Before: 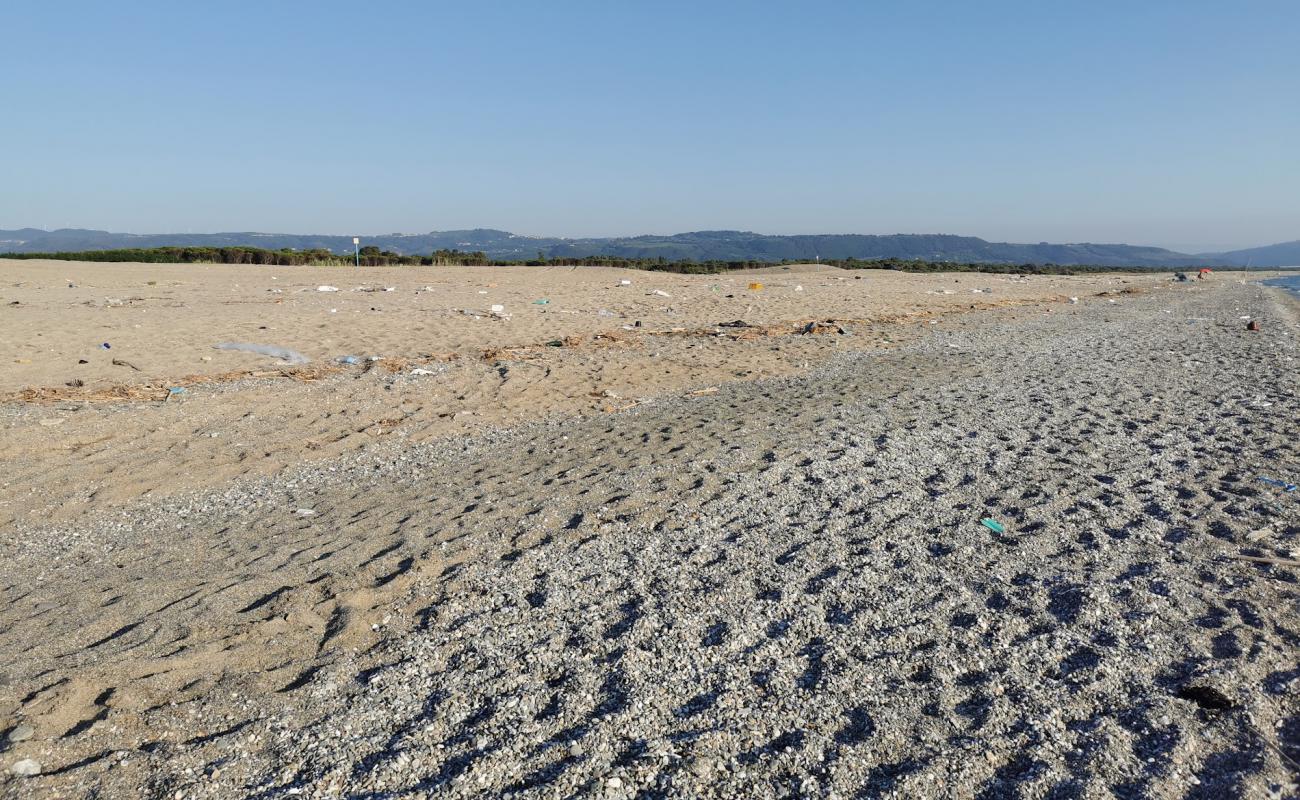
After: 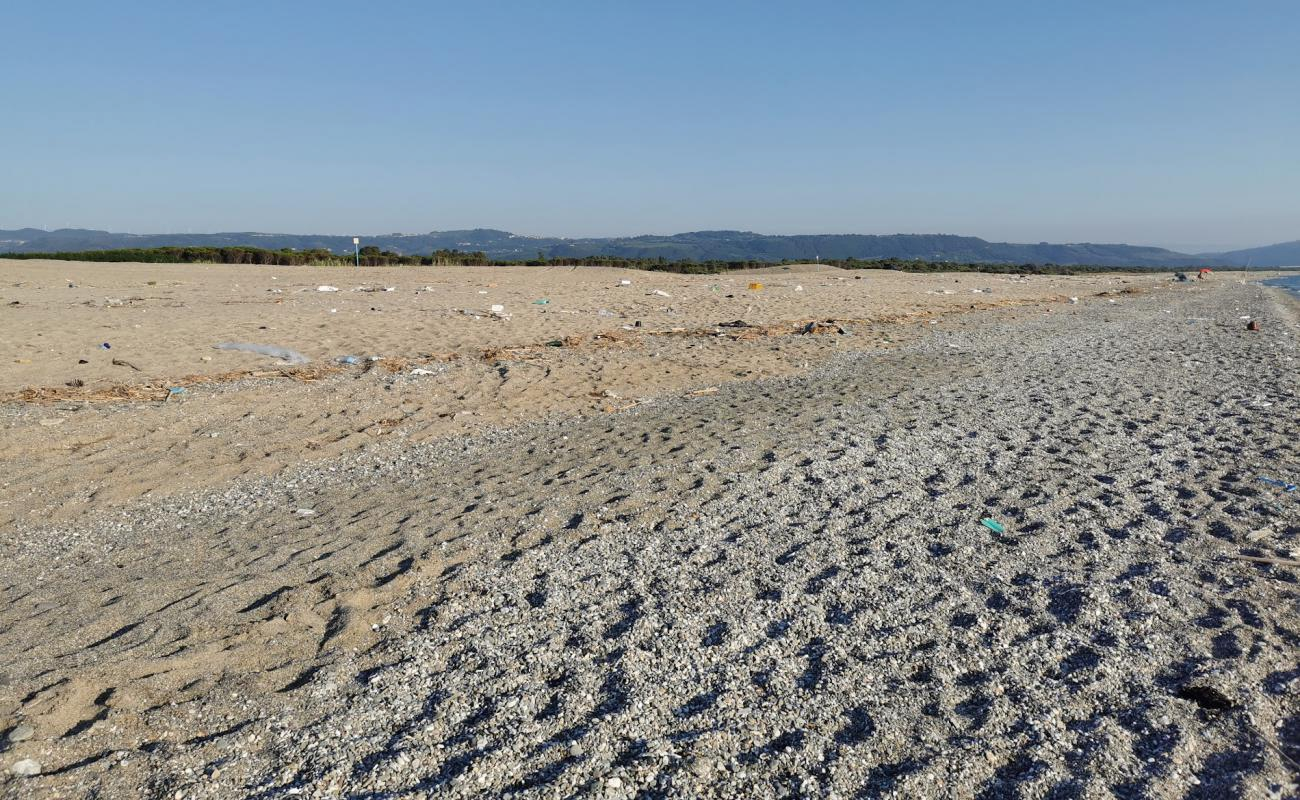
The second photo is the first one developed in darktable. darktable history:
shadows and highlights: shadows 25, highlights -48, soften with gaussian
white balance: emerald 1
